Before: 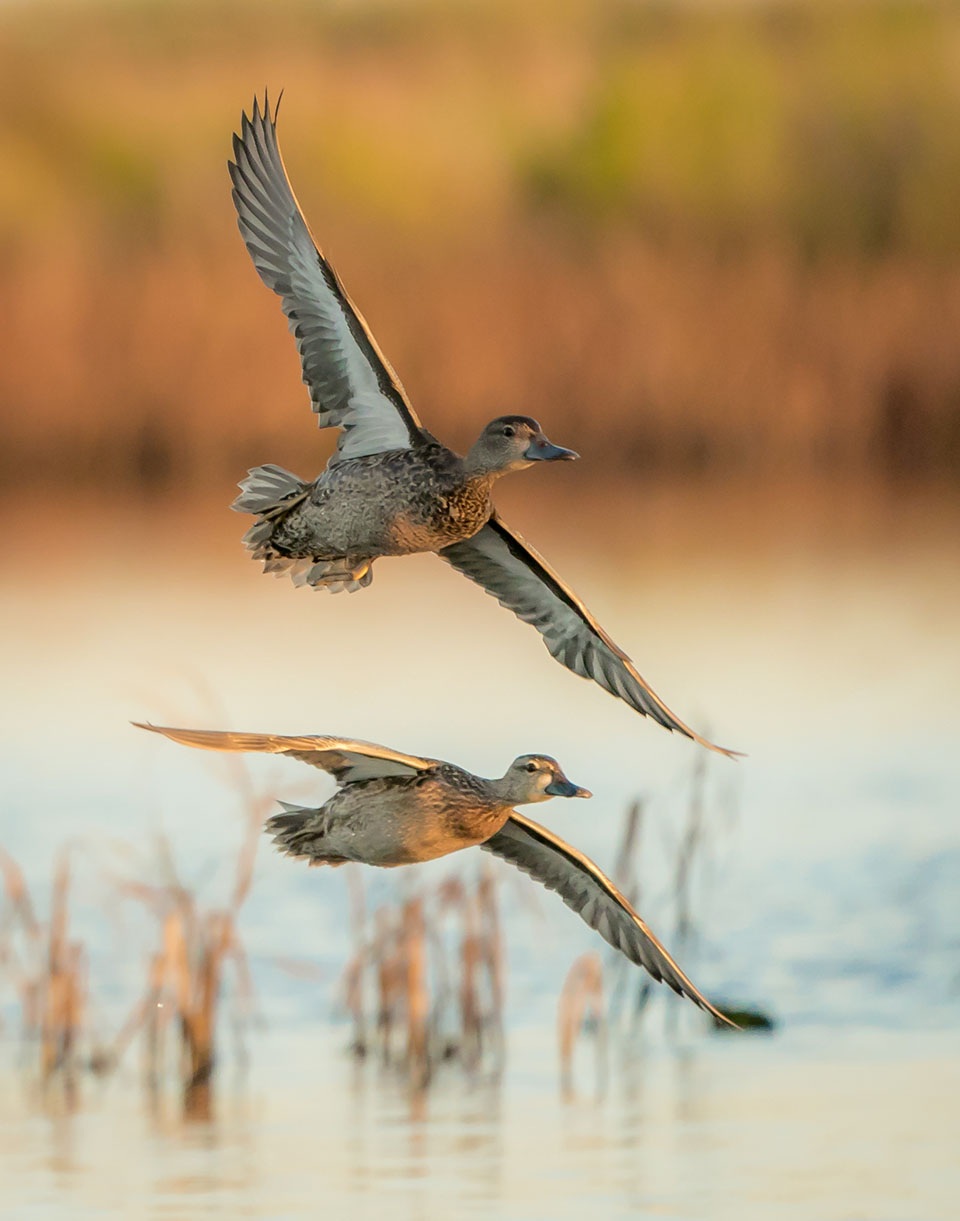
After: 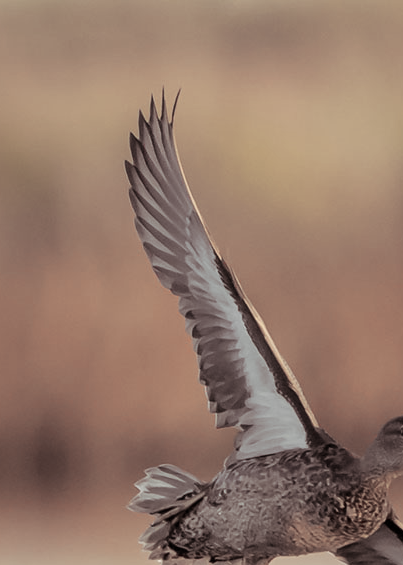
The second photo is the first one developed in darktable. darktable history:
color zones: curves: ch1 [(0, 0.831) (0.08, 0.771) (0.157, 0.268) (0.241, 0.207) (0.562, -0.005) (0.714, -0.013) (0.876, 0.01) (1, 0.831)]
split-toning: shadows › saturation 0.24, highlights › hue 54°, highlights › saturation 0.24
crop and rotate: left 10.817%, top 0.062%, right 47.194%, bottom 53.626%
